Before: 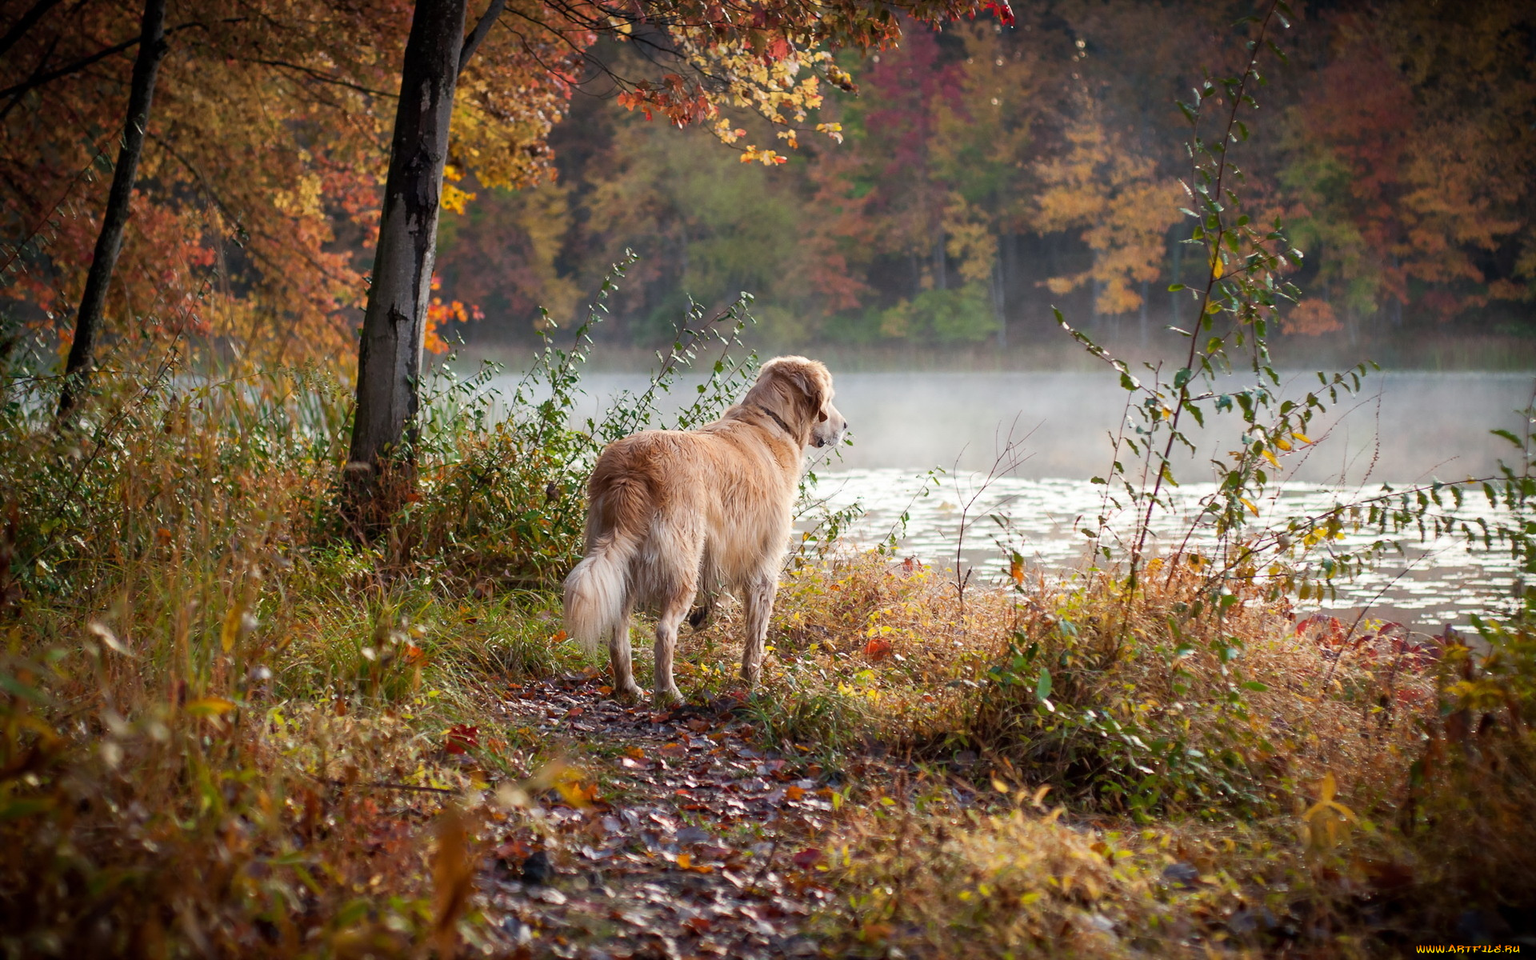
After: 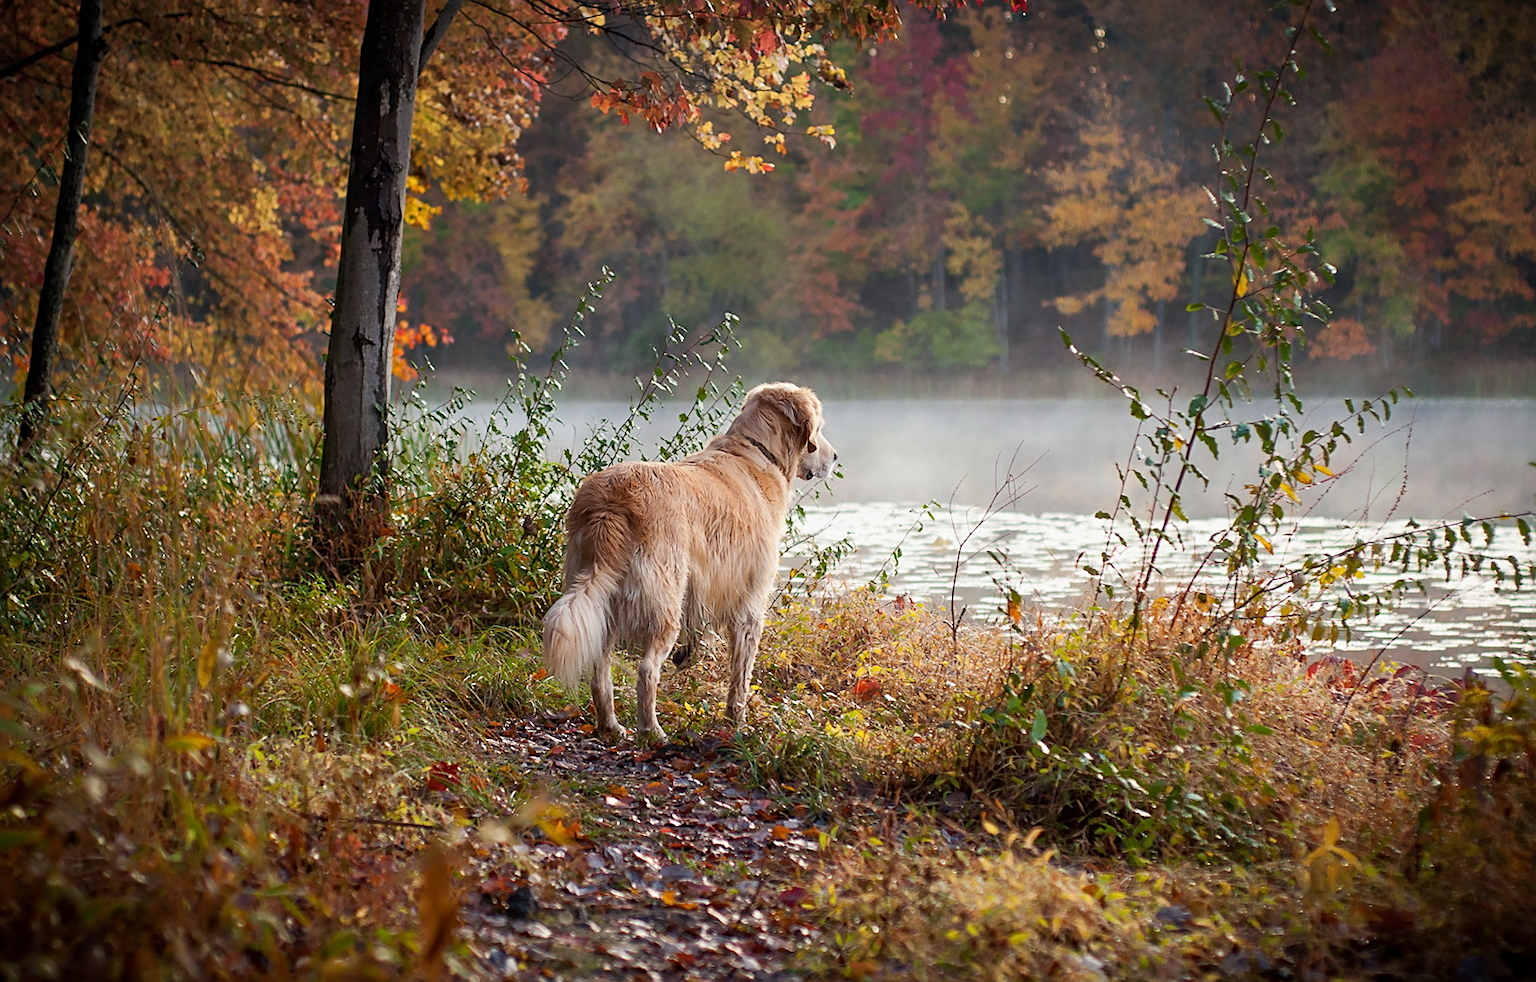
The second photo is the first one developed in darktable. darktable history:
rotate and perspective: rotation 0.074°, lens shift (vertical) 0.096, lens shift (horizontal) -0.041, crop left 0.043, crop right 0.952, crop top 0.024, crop bottom 0.979
sharpen: on, module defaults
exposure: exposure -0.072 EV, compensate highlight preservation false
